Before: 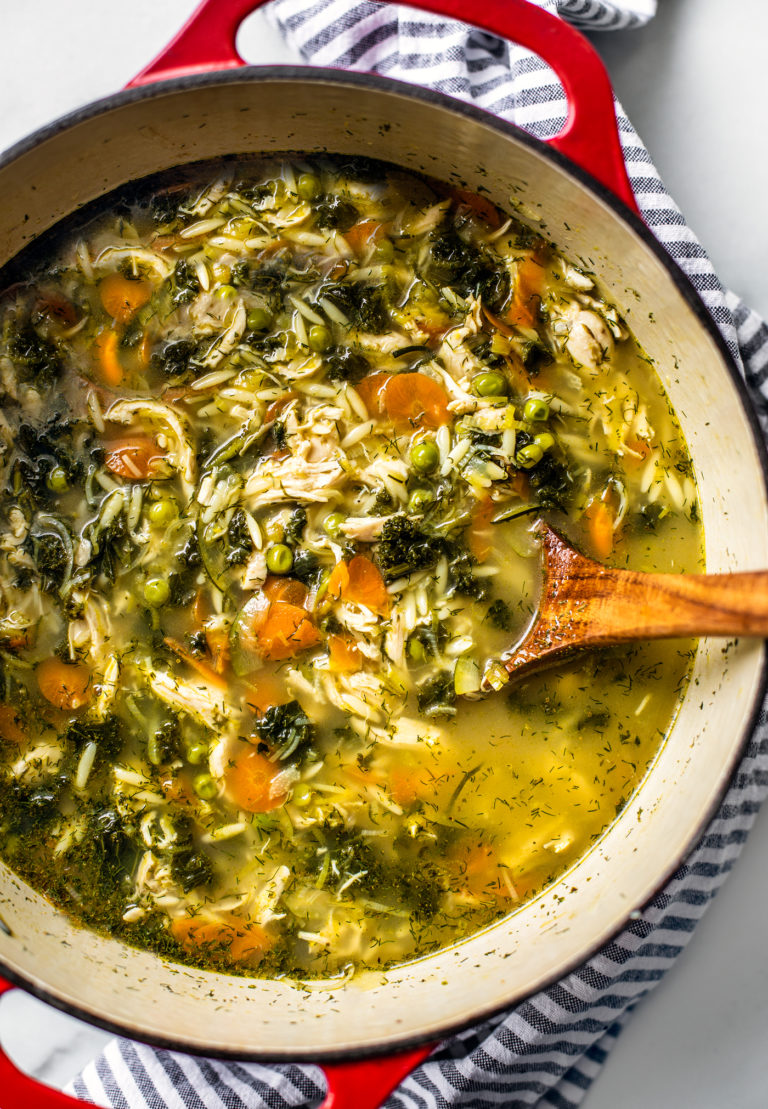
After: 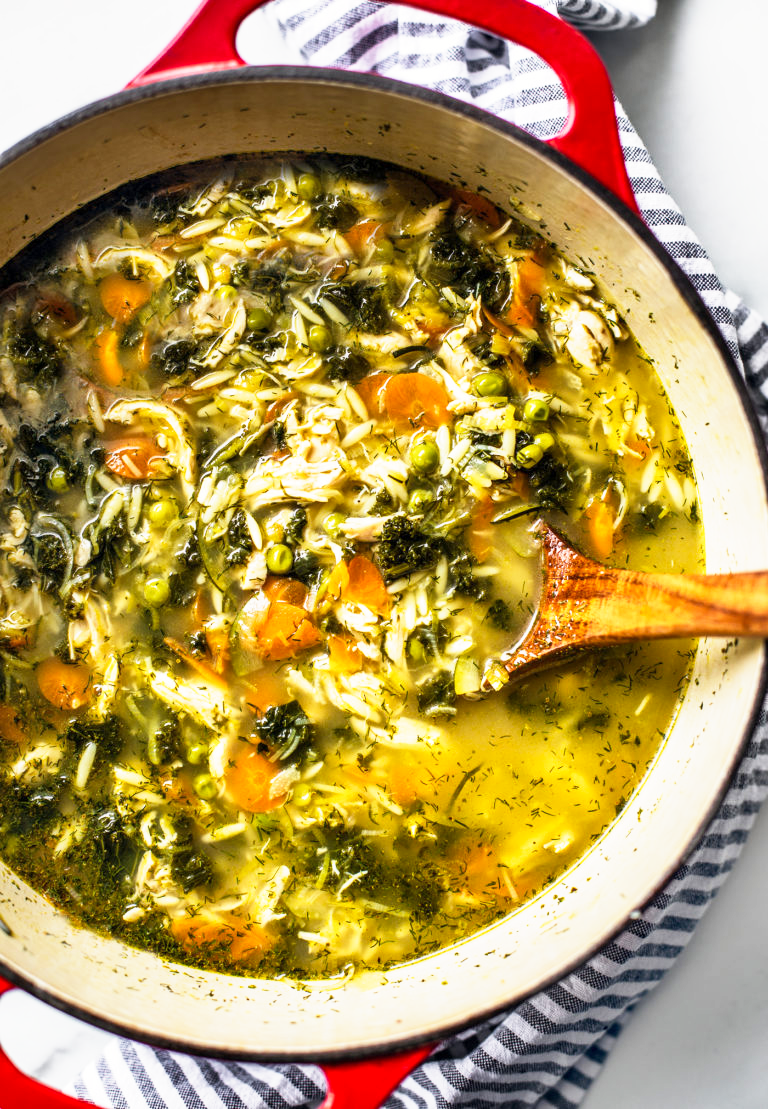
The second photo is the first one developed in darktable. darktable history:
shadows and highlights: shadows 48.03, highlights -41.31, soften with gaussian
base curve: curves: ch0 [(0, 0) (0.557, 0.834) (1, 1)], preserve colors none
